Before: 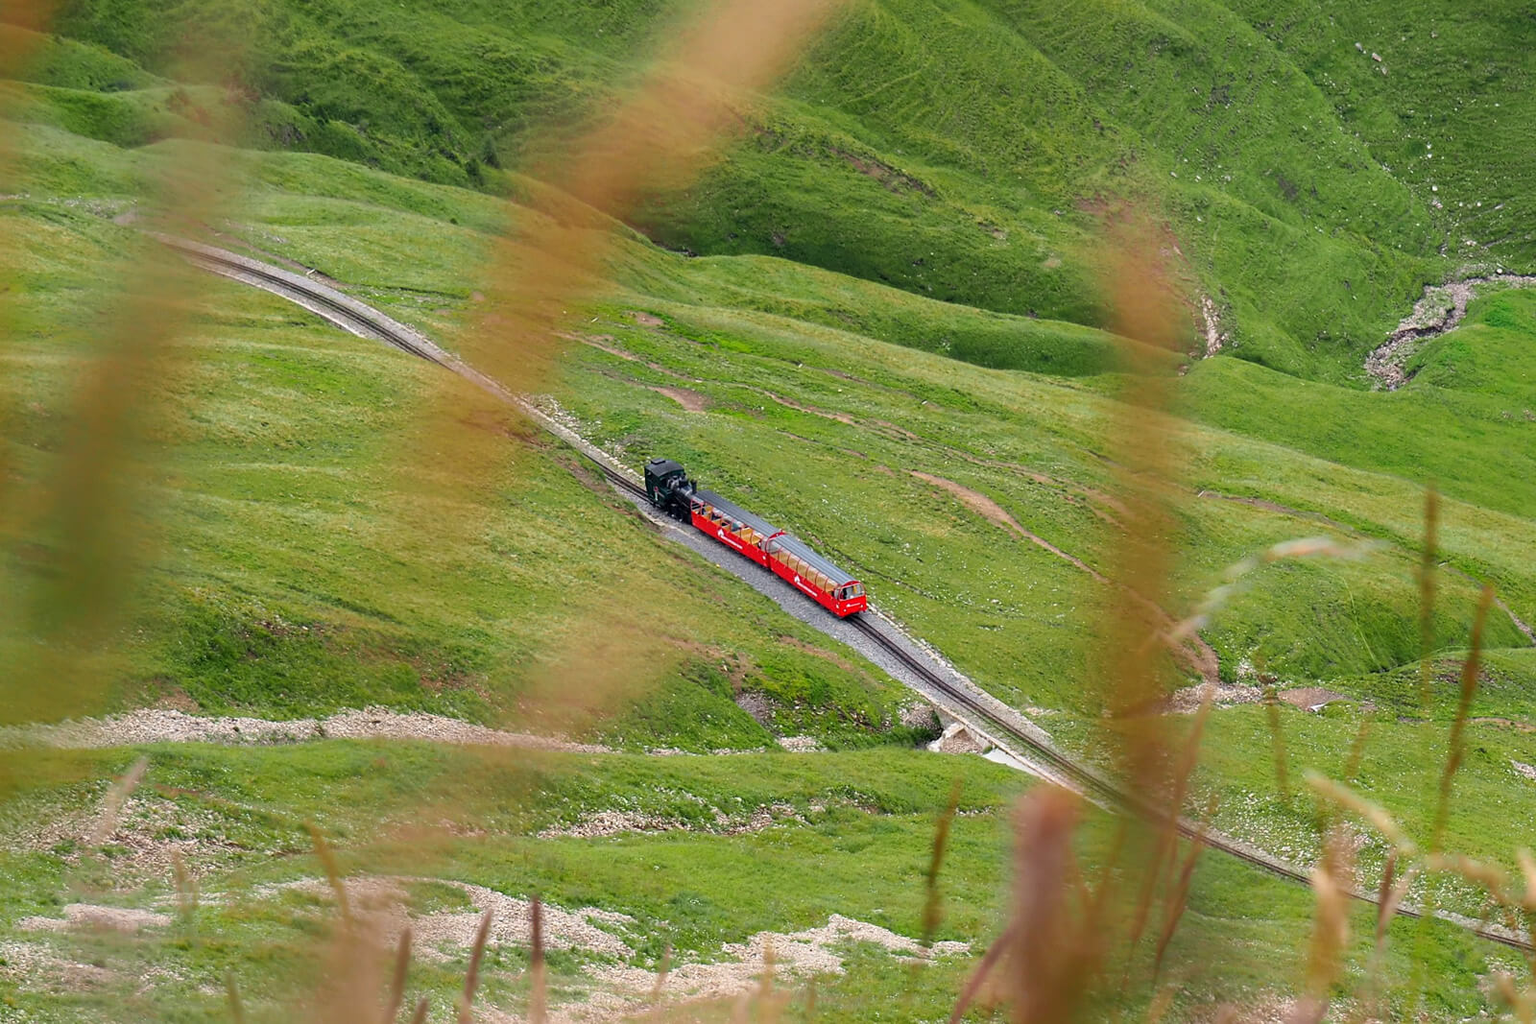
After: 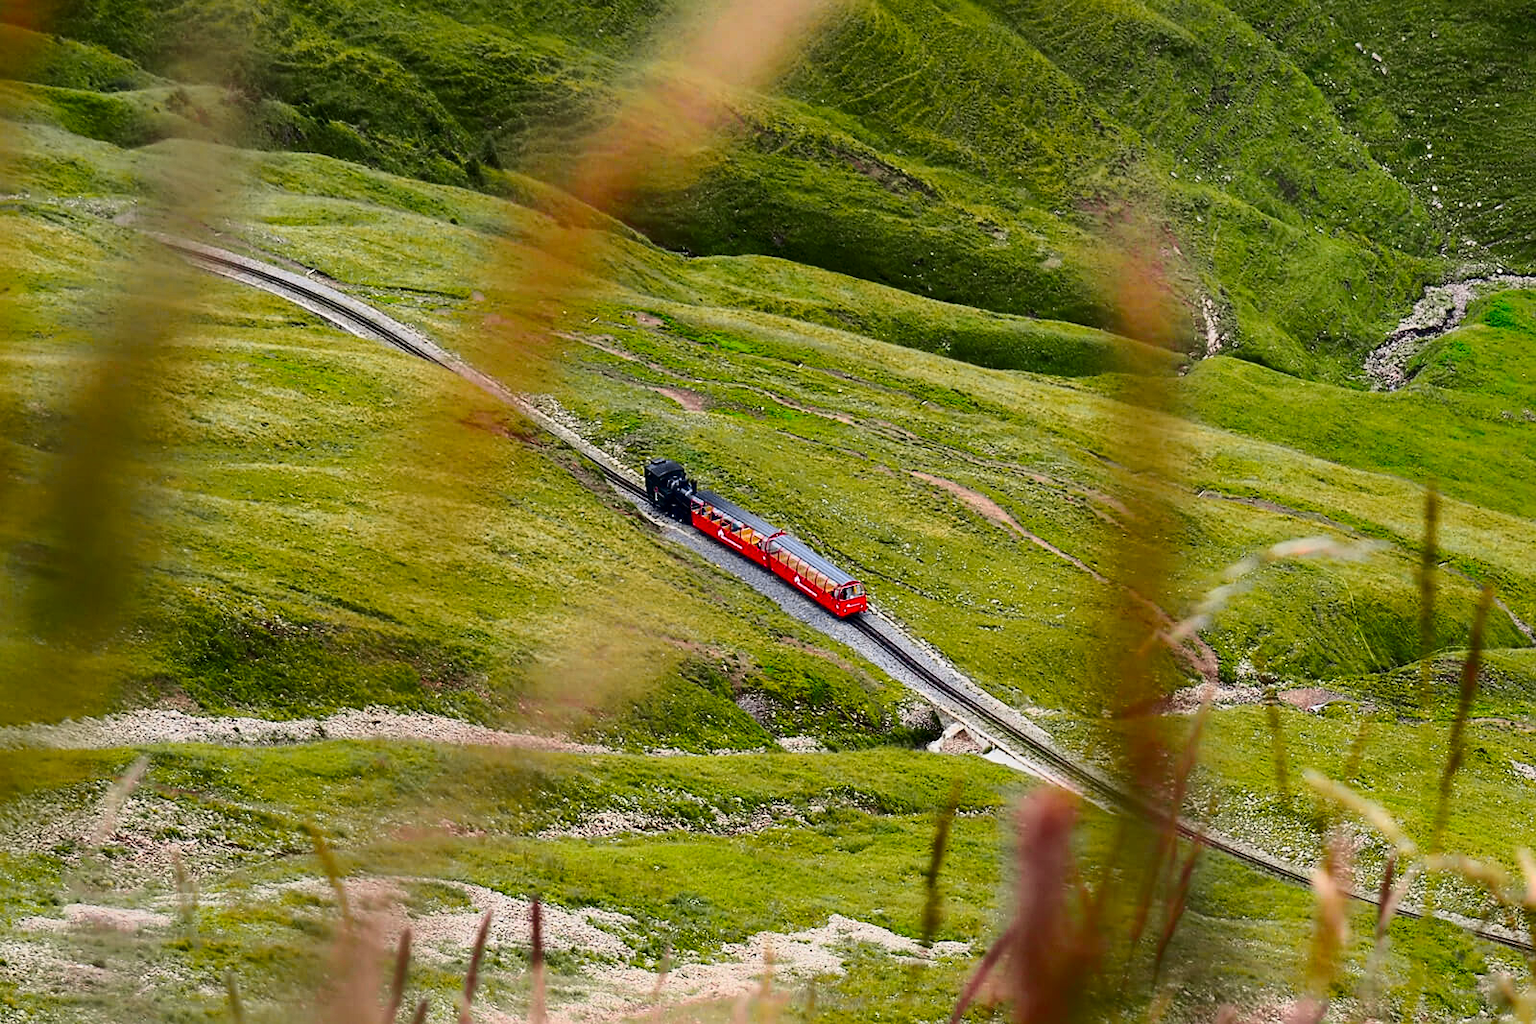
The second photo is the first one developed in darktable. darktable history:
sharpen: amount 0.2
contrast brightness saturation: contrast 0.2, brightness -0.11, saturation 0.1
tone curve: curves: ch0 [(0, 0) (0.087, 0.054) (0.281, 0.245) (0.506, 0.526) (0.8, 0.824) (0.994, 0.955)]; ch1 [(0, 0) (0.27, 0.195) (0.406, 0.435) (0.452, 0.474) (0.495, 0.5) (0.514, 0.508) (0.563, 0.584) (0.654, 0.689) (1, 1)]; ch2 [(0, 0) (0.269, 0.299) (0.459, 0.441) (0.498, 0.499) (0.523, 0.52) (0.551, 0.549) (0.633, 0.625) (0.659, 0.681) (0.718, 0.764) (1, 1)], color space Lab, independent channels, preserve colors none
tone equalizer: on, module defaults
white balance: red 1, blue 1
